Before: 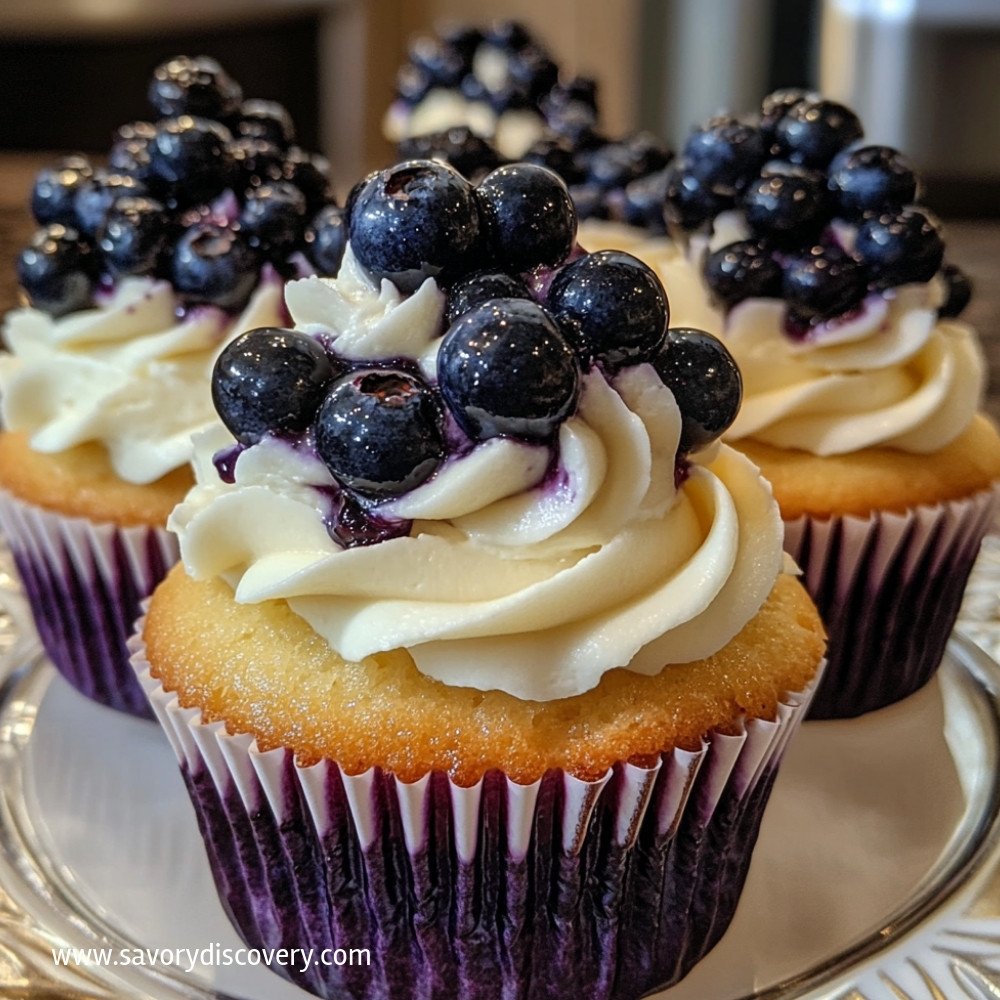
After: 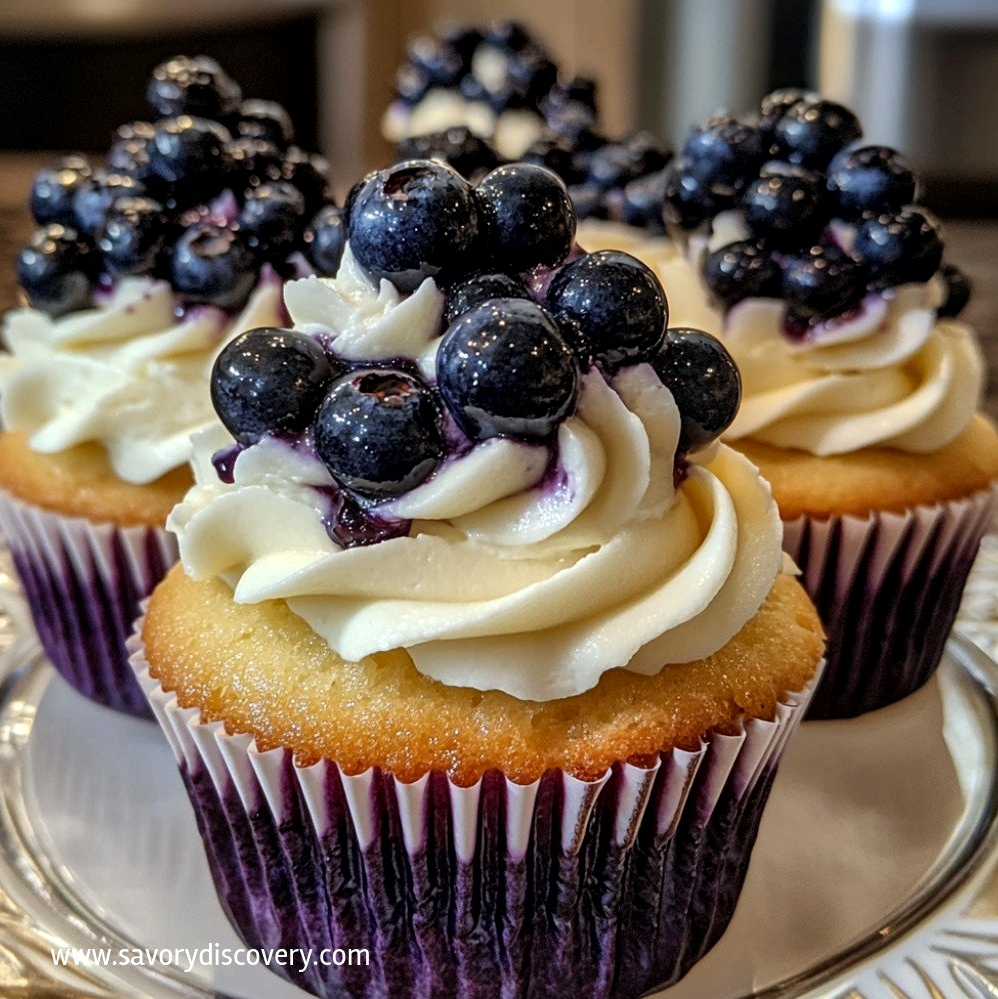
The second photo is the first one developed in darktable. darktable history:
local contrast: mode bilateral grid, contrast 20, coarseness 50, detail 140%, midtone range 0.2
crop and rotate: left 0.126%
